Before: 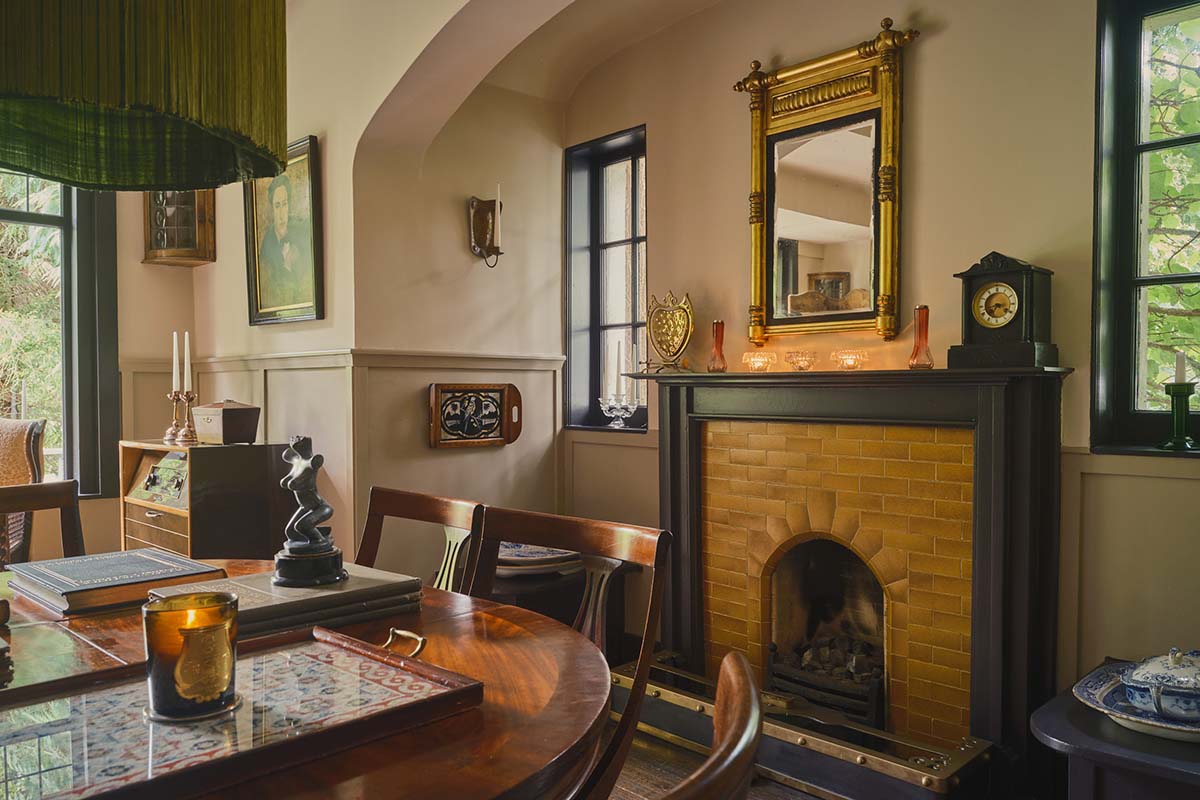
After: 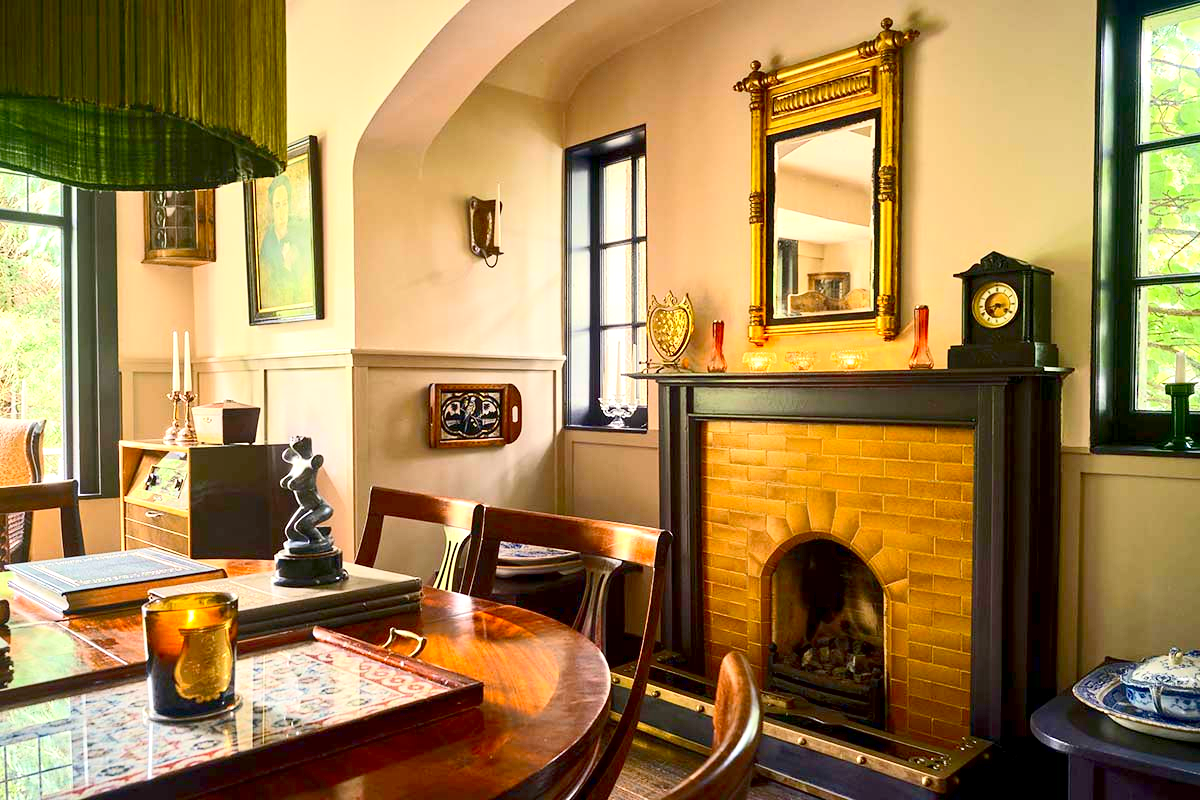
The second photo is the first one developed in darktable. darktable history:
contrast brightness saturation: contrast 0.23, brightness 0.1, saturation 0.29
exposure: black level correction 0.01, exposure 1 EV, compensate highlight preservation false
